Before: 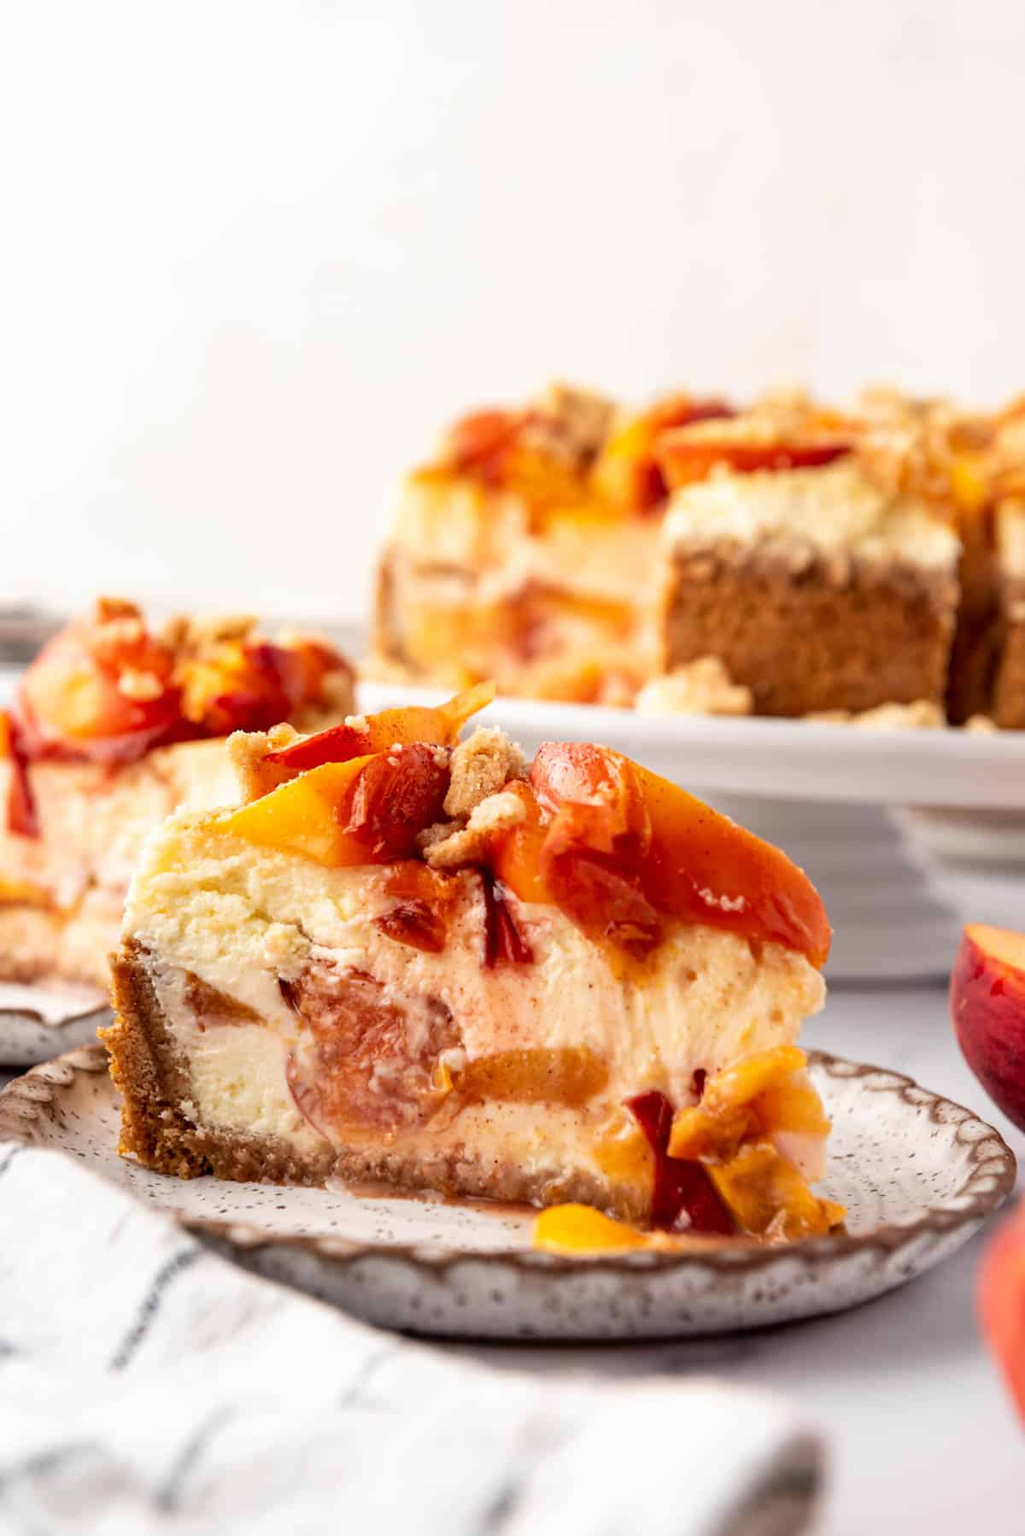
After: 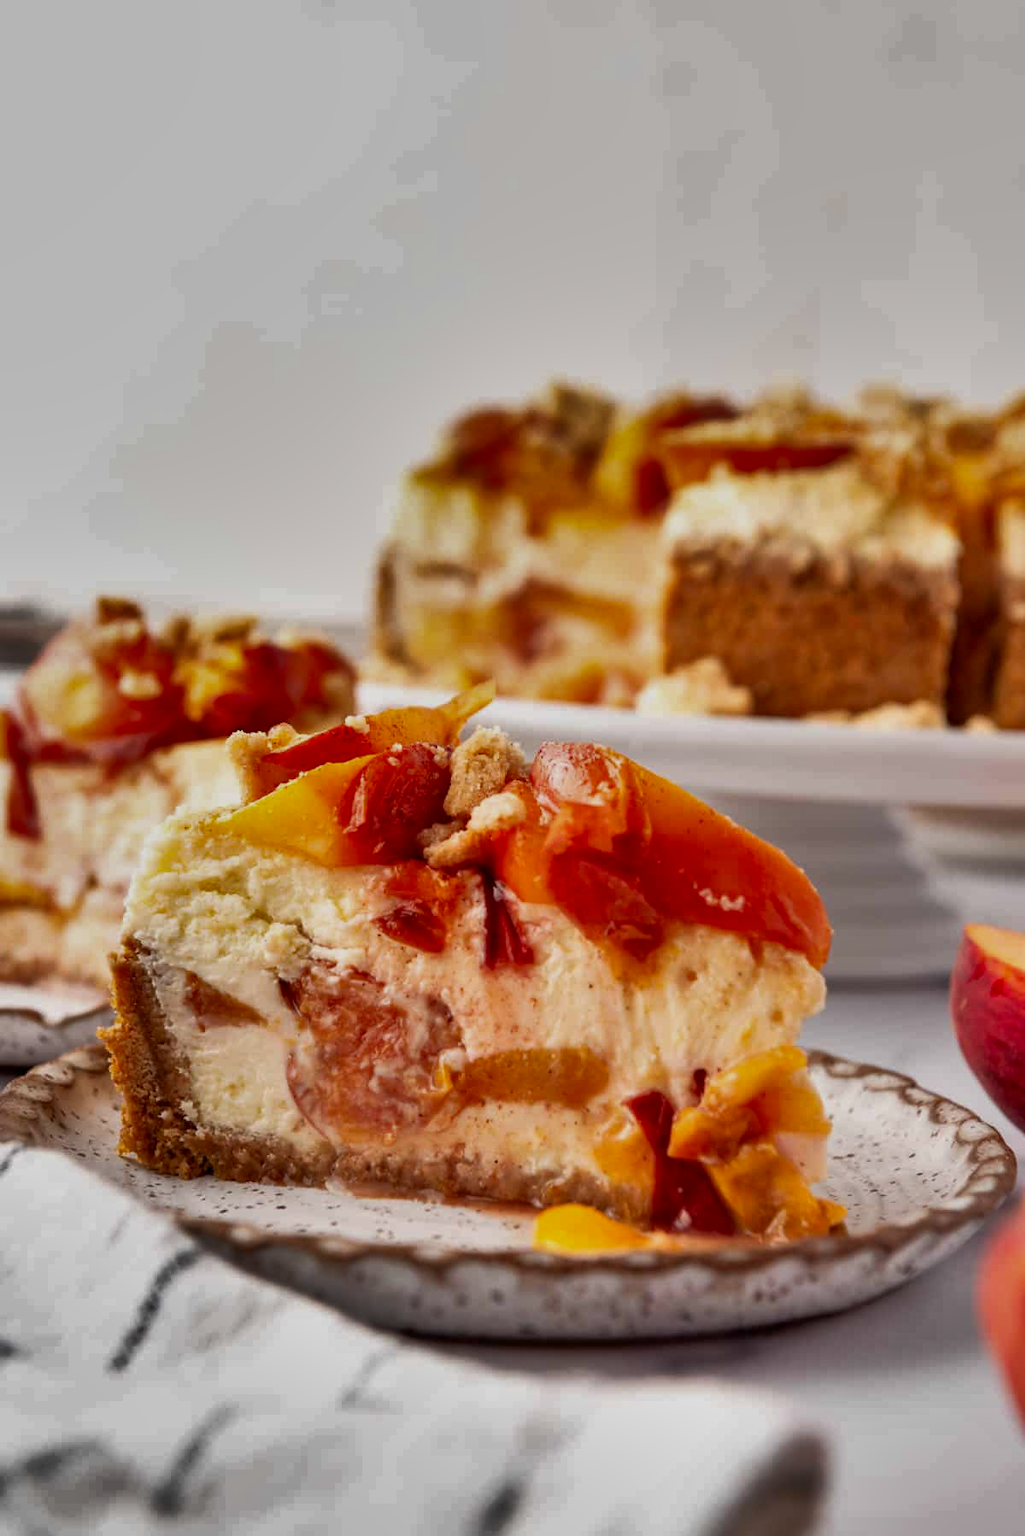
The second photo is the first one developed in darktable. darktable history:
shadows and highlights: shadows 81.2, white point adjustment -9.01, highlights -61.33, highlights color adjustment 0.086%, soften with gaussian
